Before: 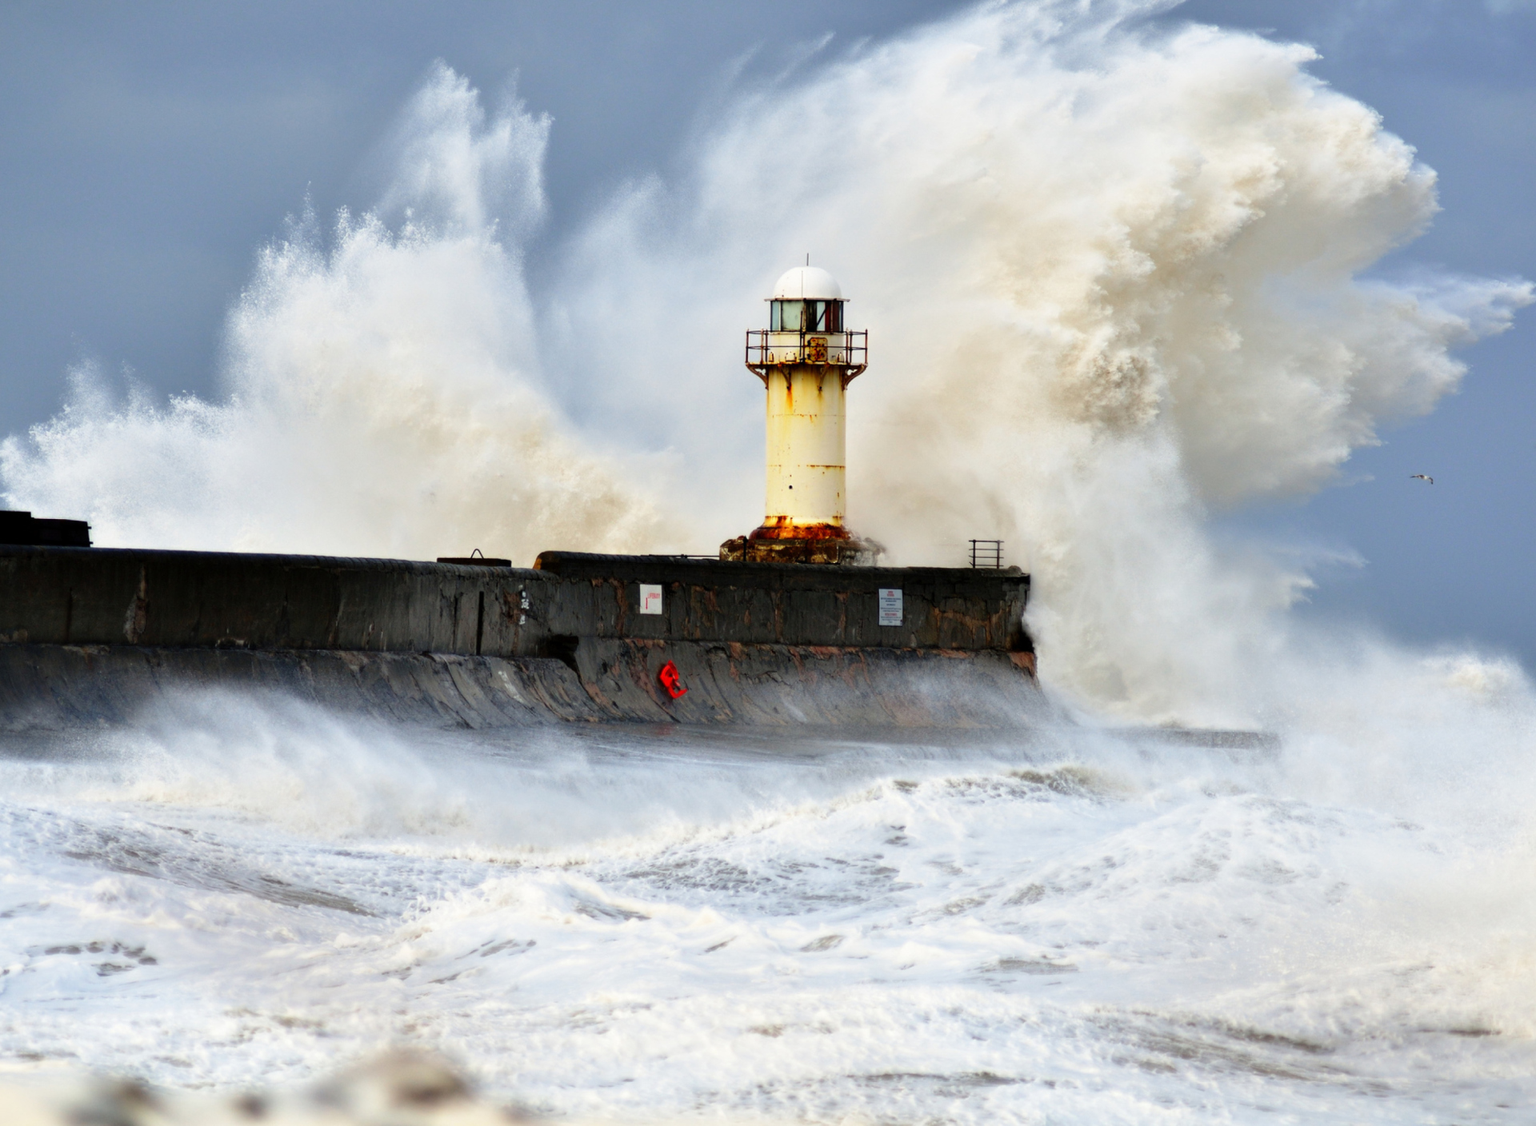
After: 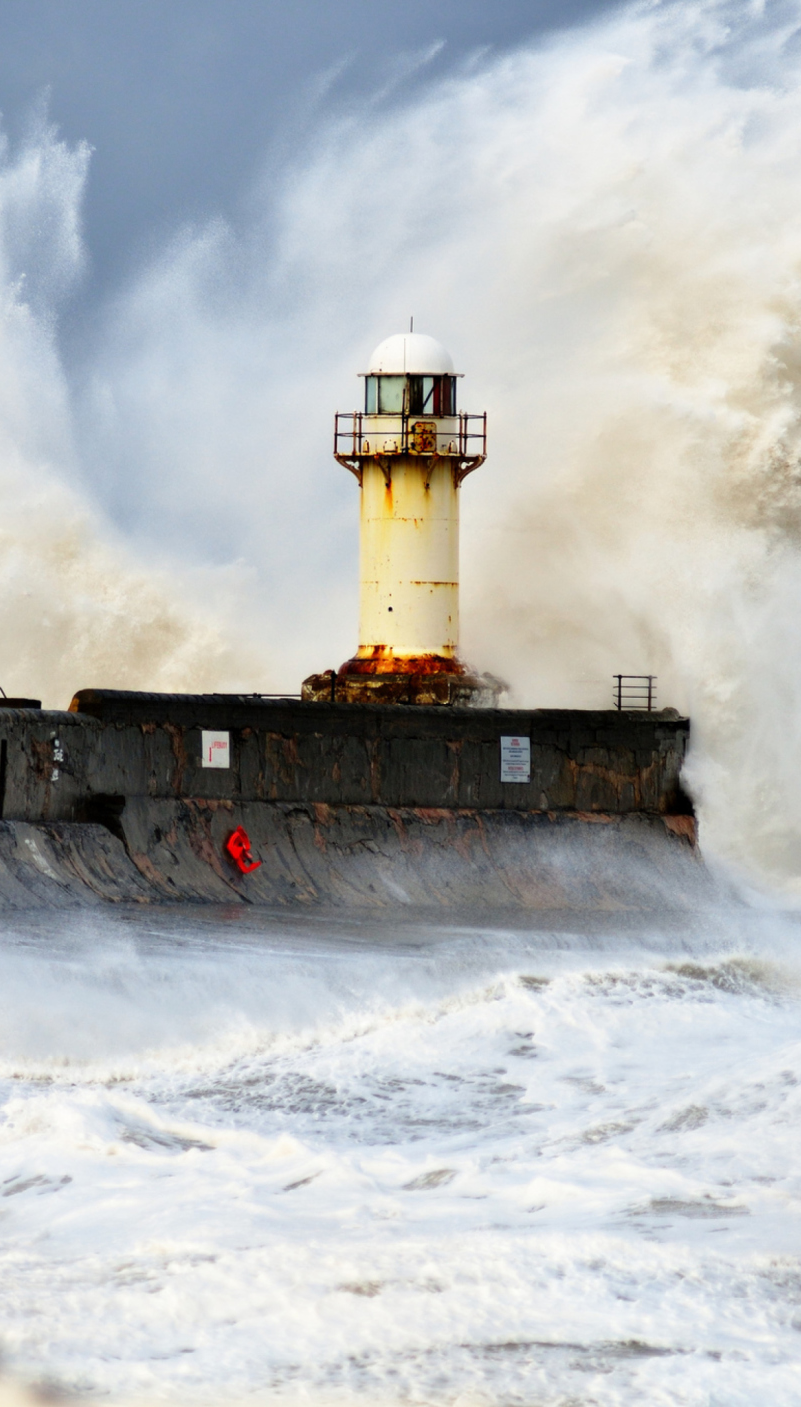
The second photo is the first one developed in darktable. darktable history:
crop: left 31.197%, right 27.082%
